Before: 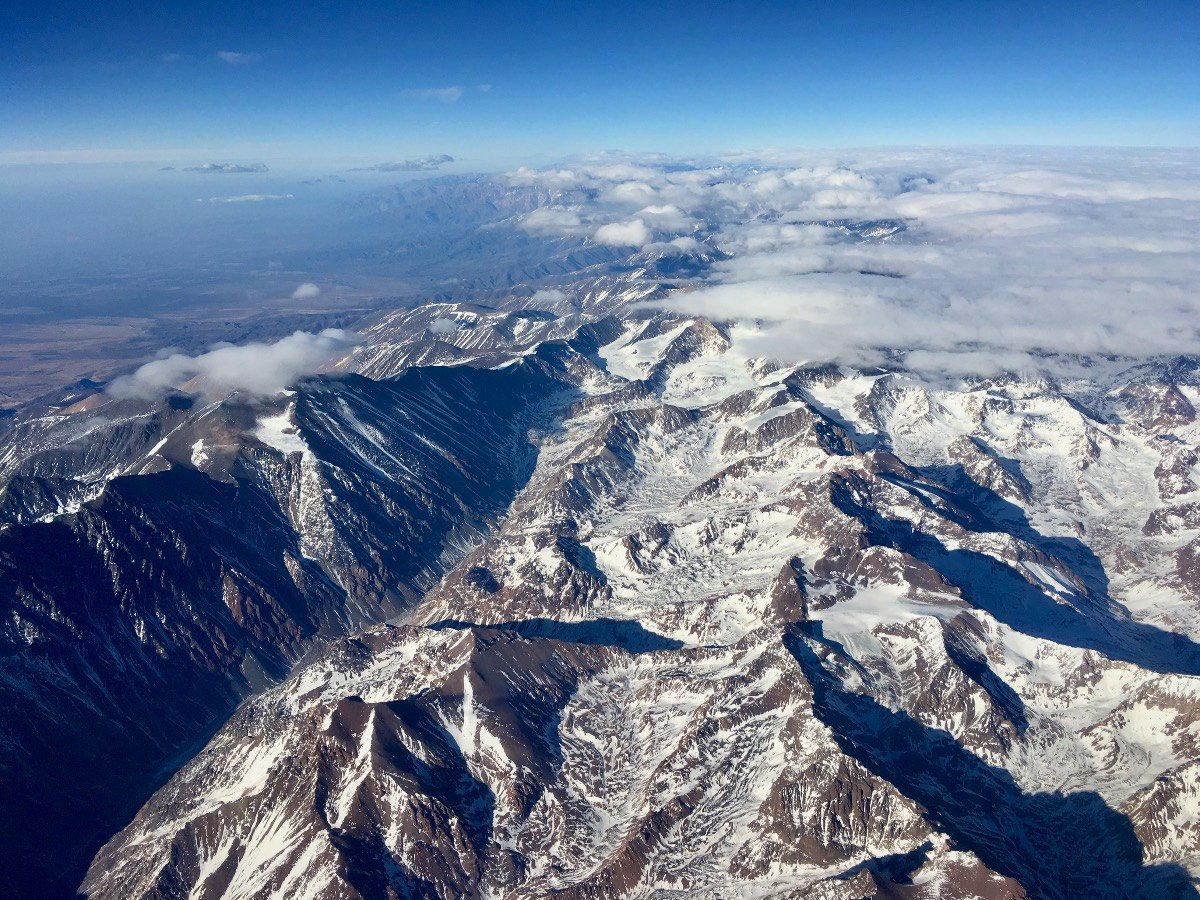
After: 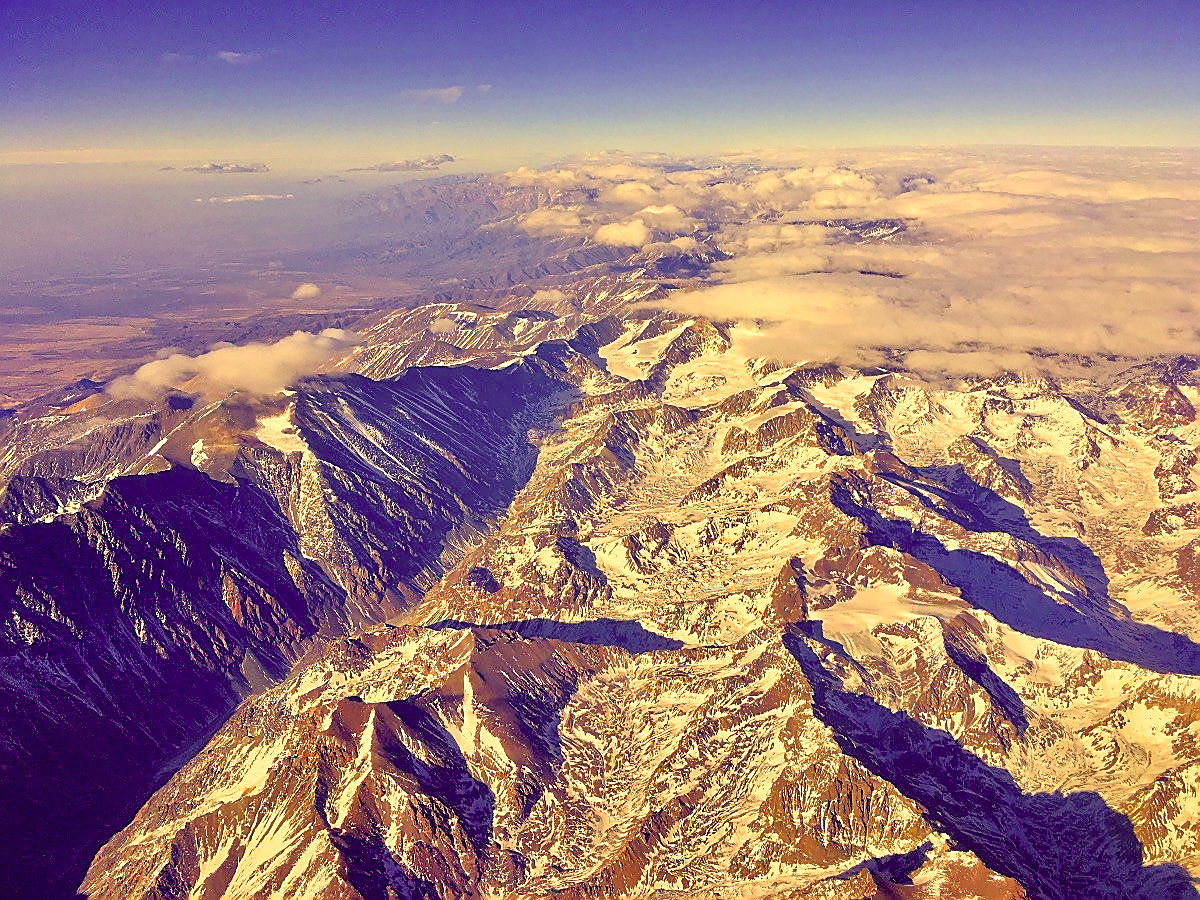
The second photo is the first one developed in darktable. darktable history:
color correction: highlights a* 10.12, highlights b* 39.04, shadows a* 14.62, shadows b* 3.37
local contrast: highlights 100%, shadows 100%, detail 120%, midtone range 0.2
tone equalizer: -7 EV 0.15 EV, -6 EV 0.6 EV, -5 EV 1.15 EV, -4 EV 1.33 EV, -3 EV 1.15 EV, -2 EV 0.6 EV, -1 EV 0.15 EV, mask exposure compensation -0.5 EV
velvia: strength 32%, mid-tones bias 0.2
sharpen: radius 1.4, amount 1.25, threshold 0.7
